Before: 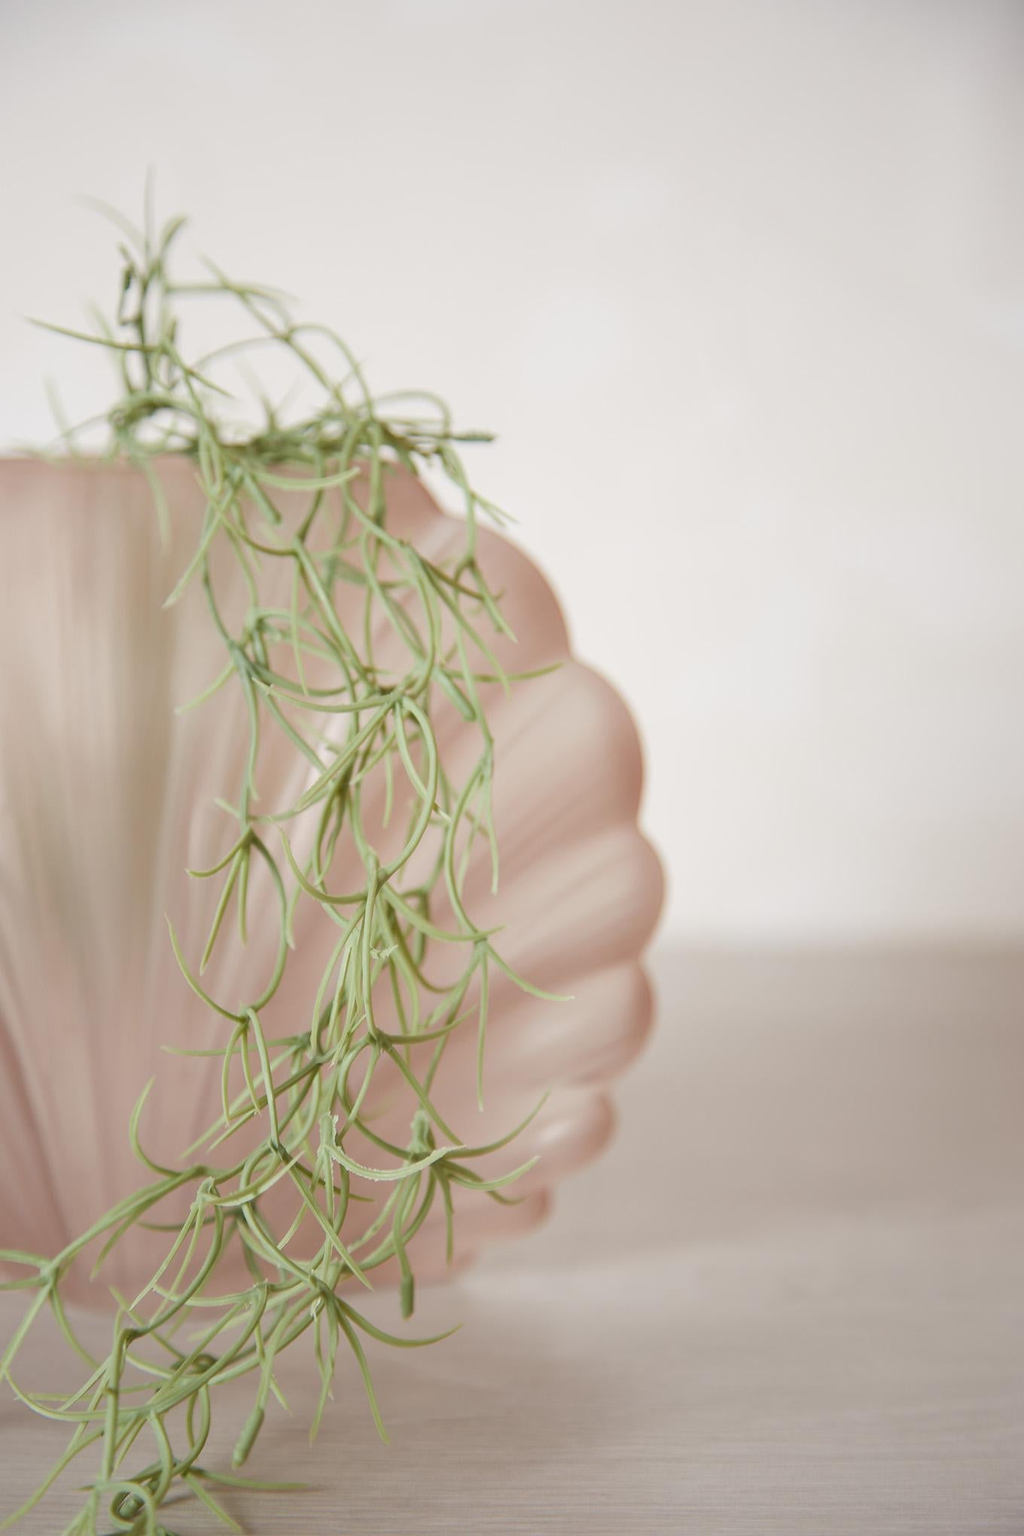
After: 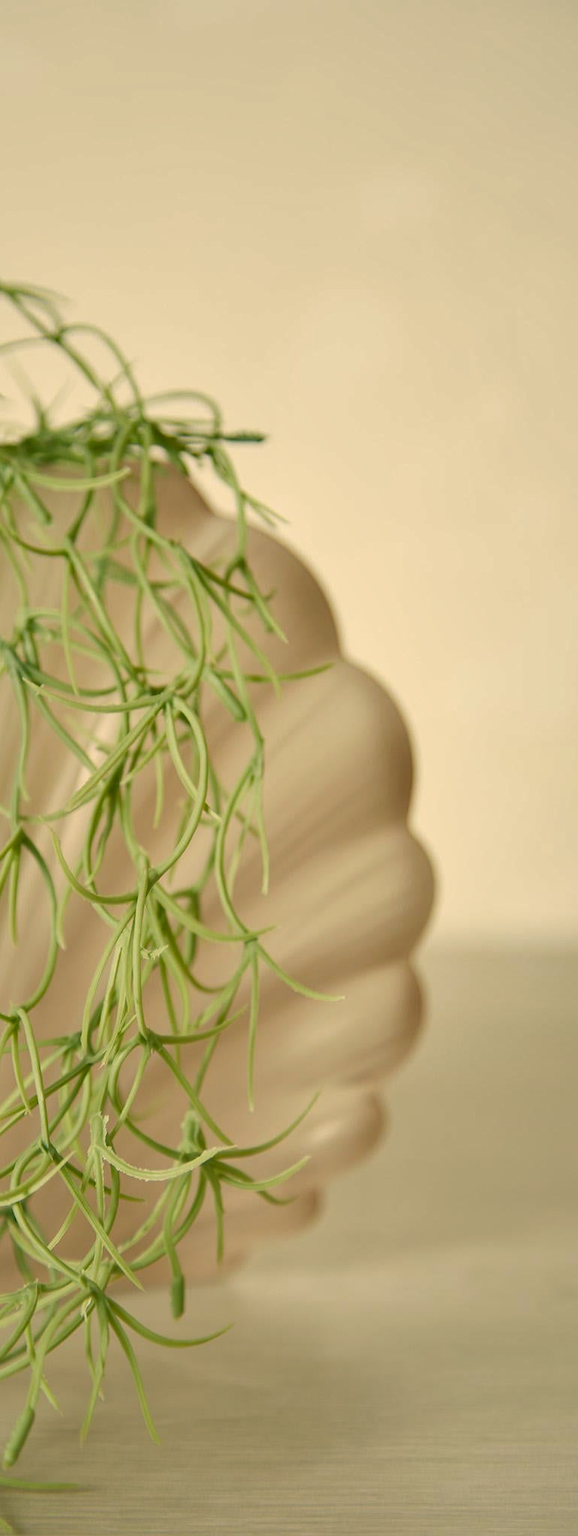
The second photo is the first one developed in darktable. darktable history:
shadows and highlights: low approximation 0.01, soften with gaussian
color correction: highlights a* 4.99, highlights b* 24.75, shadows a* -16.09, shadows b* 3.7
crop and rotate: left 22.453%, right 21.026%
